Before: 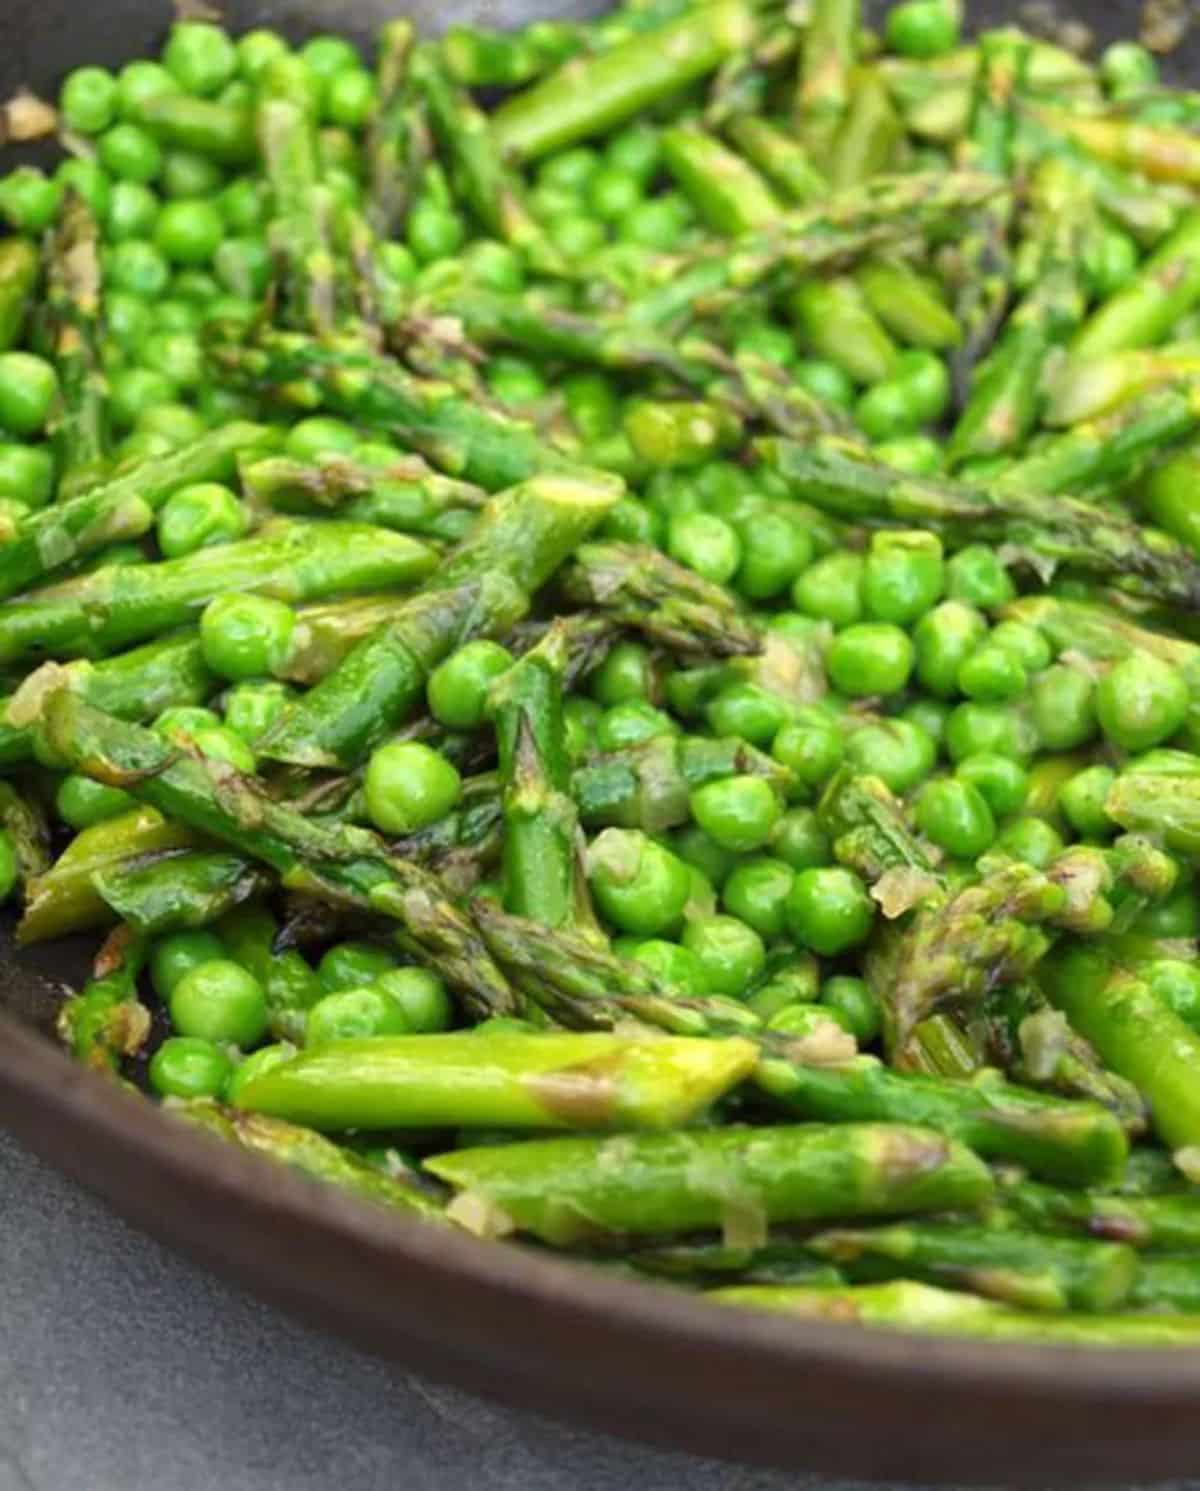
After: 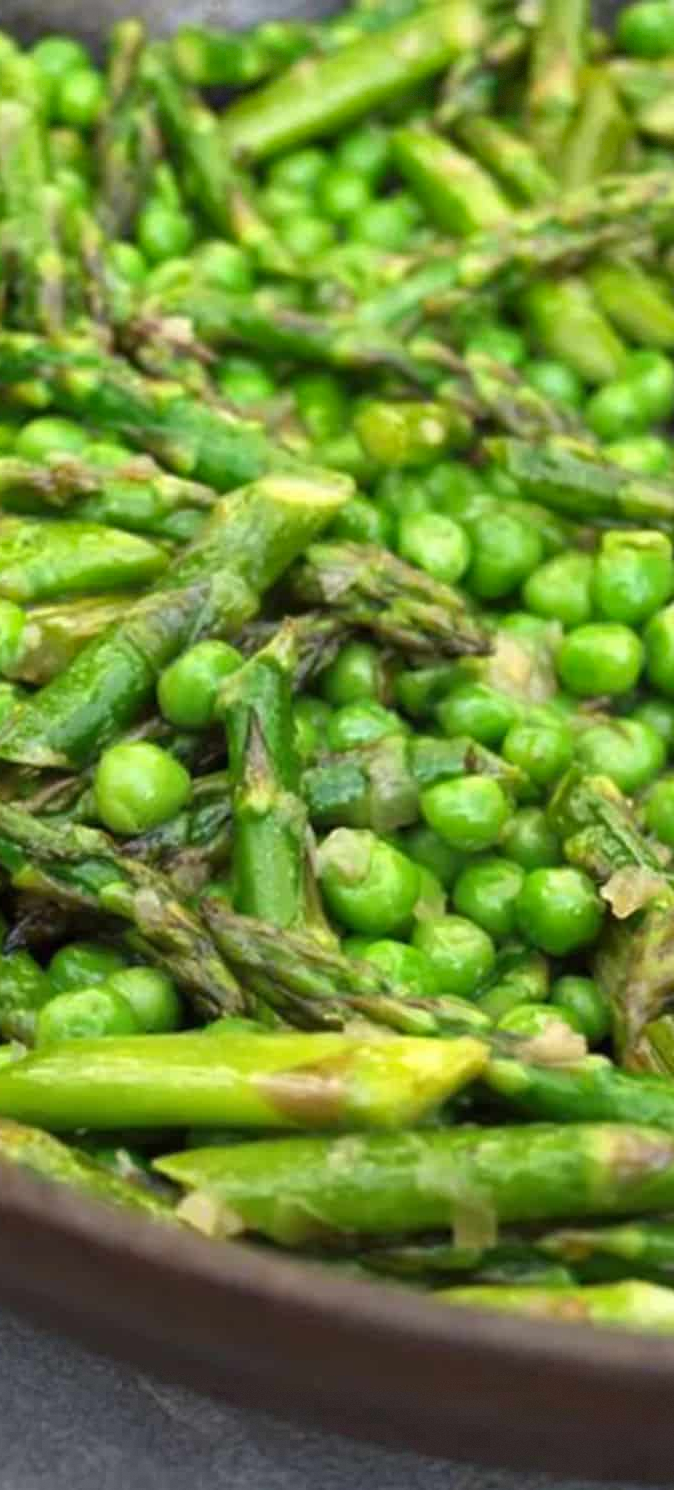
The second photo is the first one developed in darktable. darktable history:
vignetting: fall-off start 97.28%, fall-off radius 79%, brightness -0.462, saturation -0.3, width/height ratio 1.114, dithering 8-bit output, unbound false
white balance: emerald 1
crop and rotate: left 22.516%, right 21.234%
shadows and highlights: shadows 22.7, highlights -48.71, soften with gaussian
